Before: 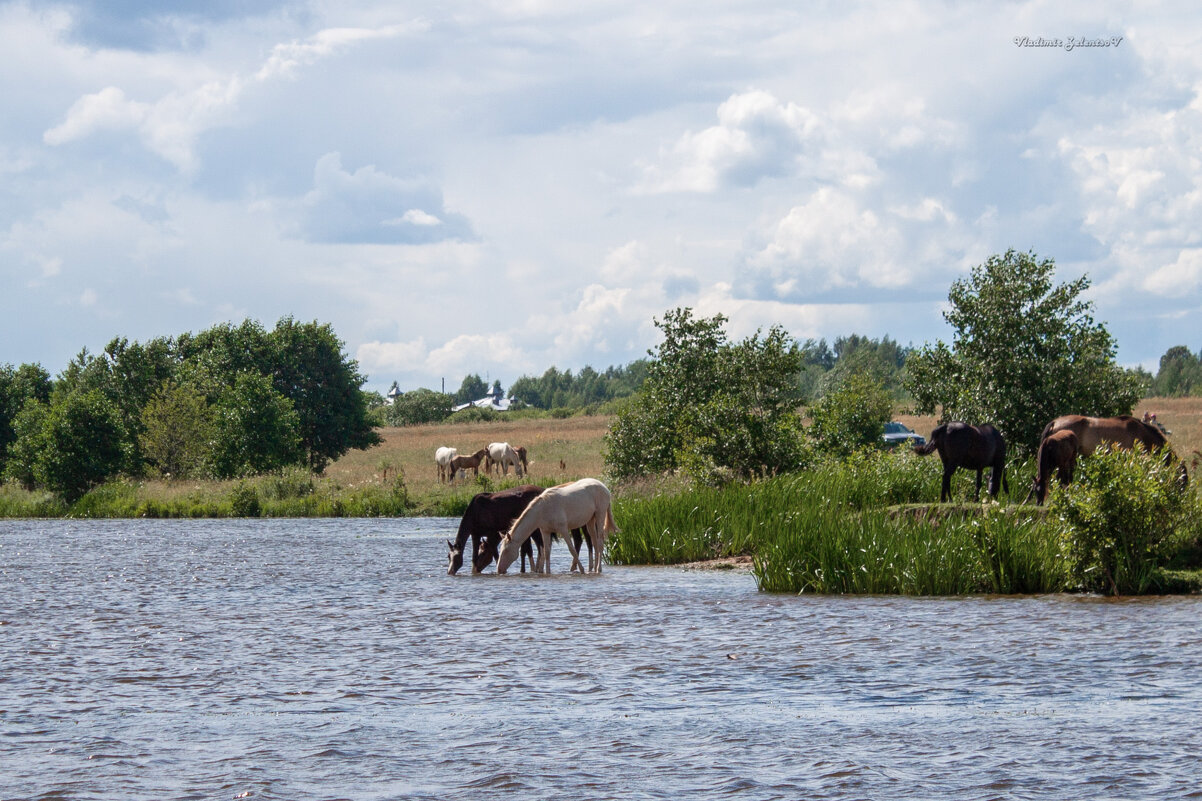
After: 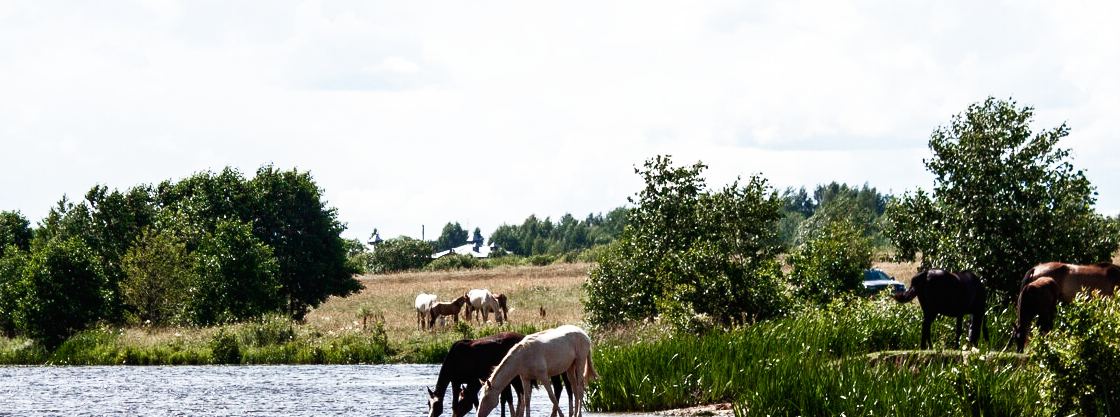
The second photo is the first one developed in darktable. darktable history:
base curve: curves: ch0 [(0, 0) (0.007, 0.004) (0.027, 0.03) (0.046, 0.07) (0.207, 0.54) (0.442, 0.872) (0.673, 0.972) (1, 1)], preserve colors none
color balance rgb: perceptual saturation grading › highlights -31.88%, perceptual saturation grading › mid-tones 5.8%, perceptual saturation grading › shadows 18.12%, perceptual brilliance grading › highlights 3.62%, perceptual brilliance grading › mid-tones -18.12%, perceptual brilliance grading › shadows -41.3%
crop: left 1.744%, top 19.225%, right 5.069%, bottom 28.357%
